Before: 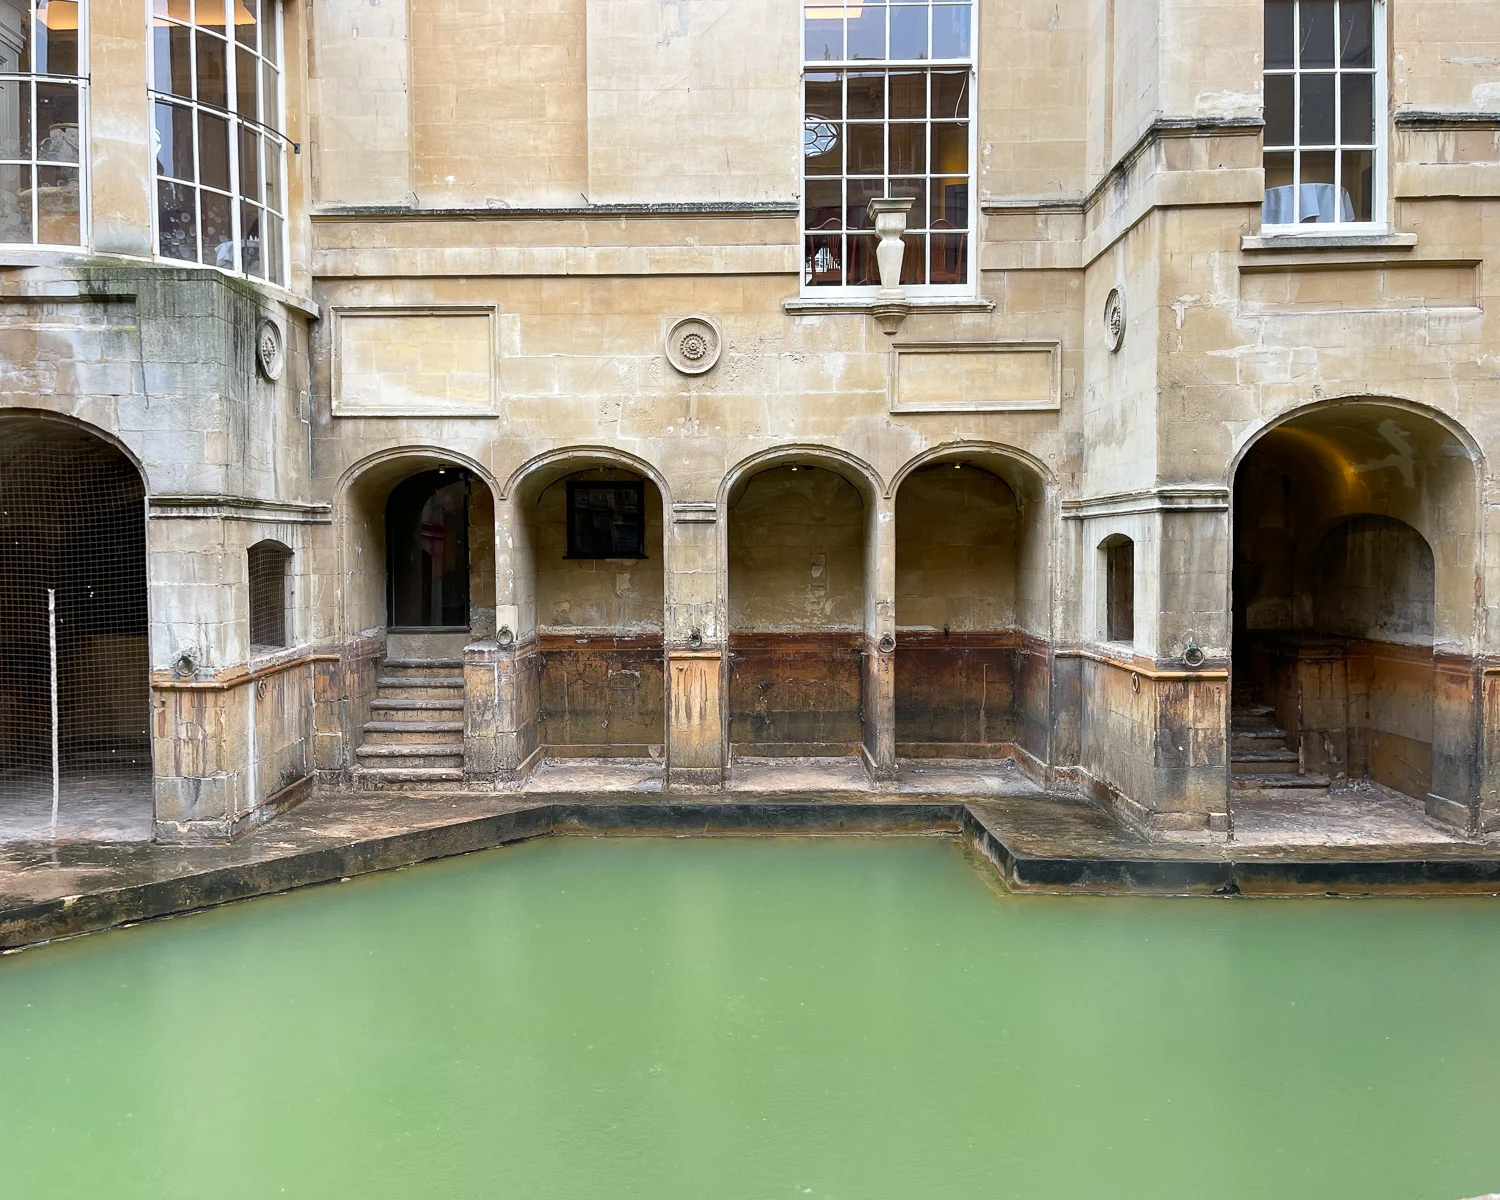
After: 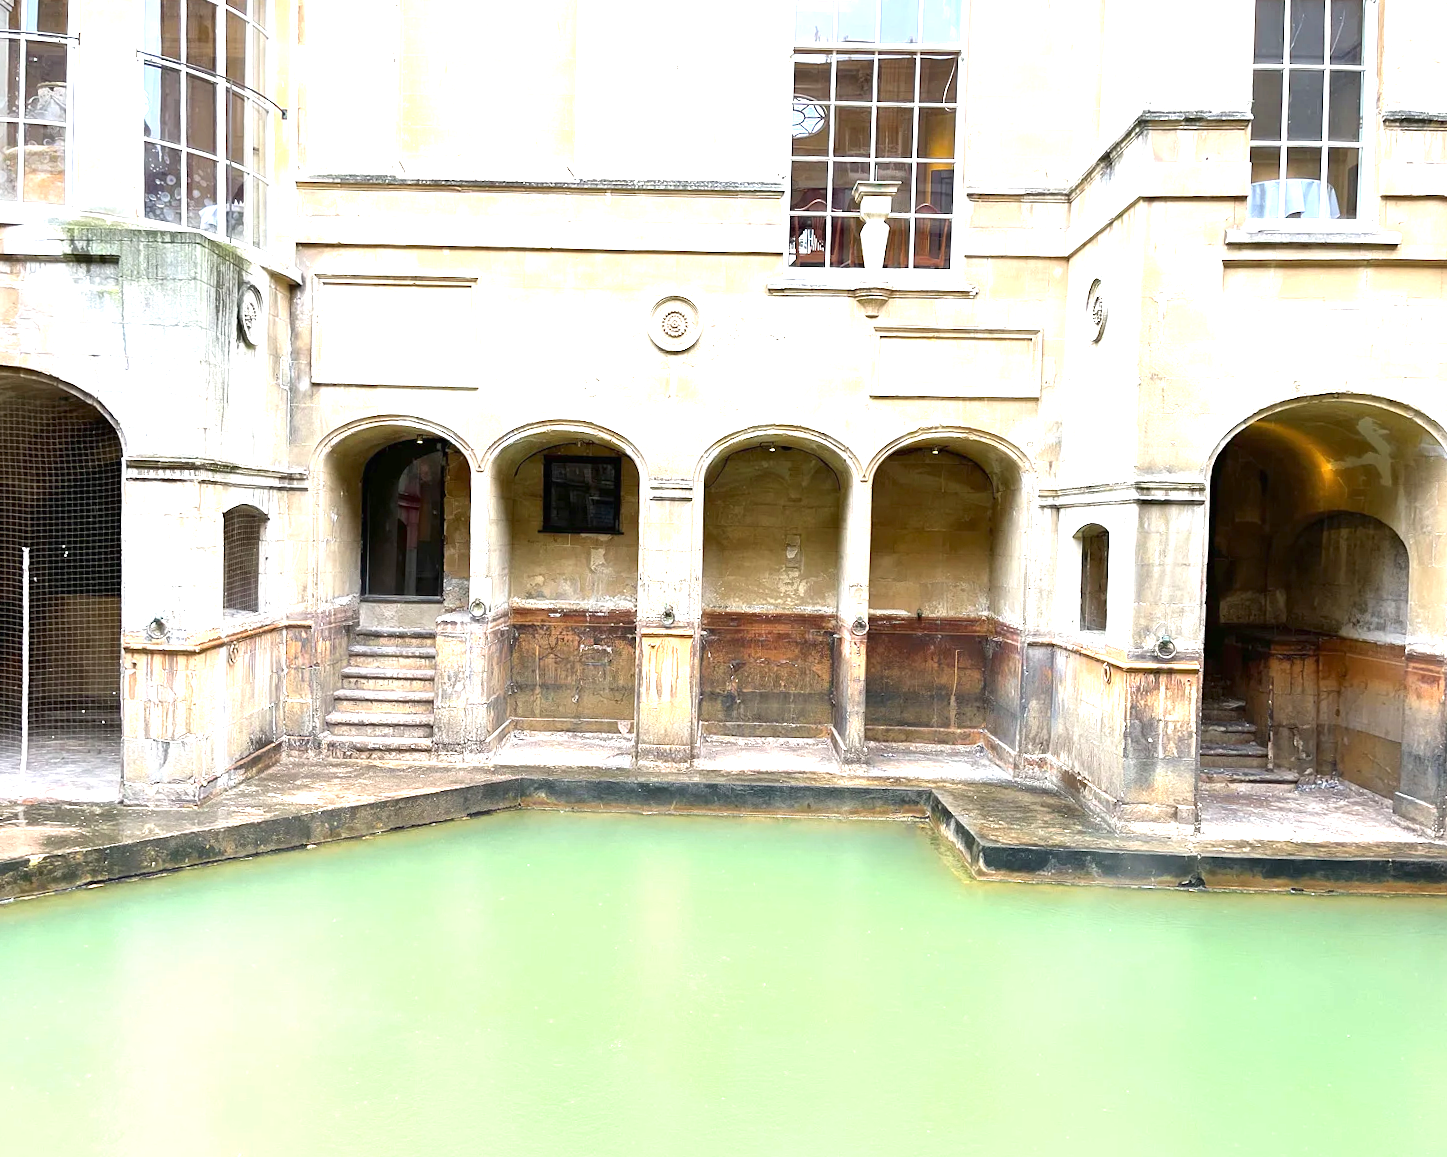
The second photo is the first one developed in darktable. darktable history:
contrast brightness saturation: contrast 0.07
exposure: black level correction 0, exposure 1.45 EV, compensate exposure bias true, compensate highlight preservation false
crop and rotate: angle -1.69°
